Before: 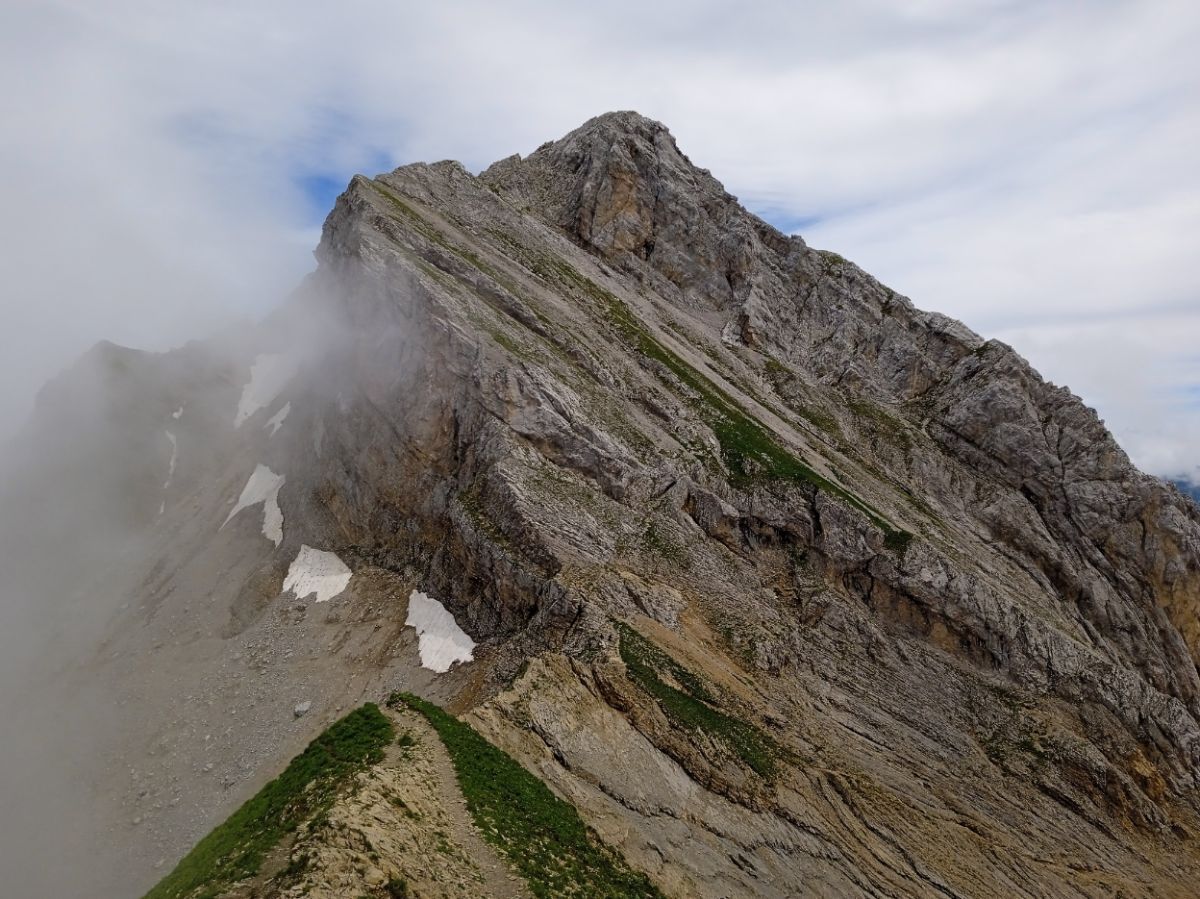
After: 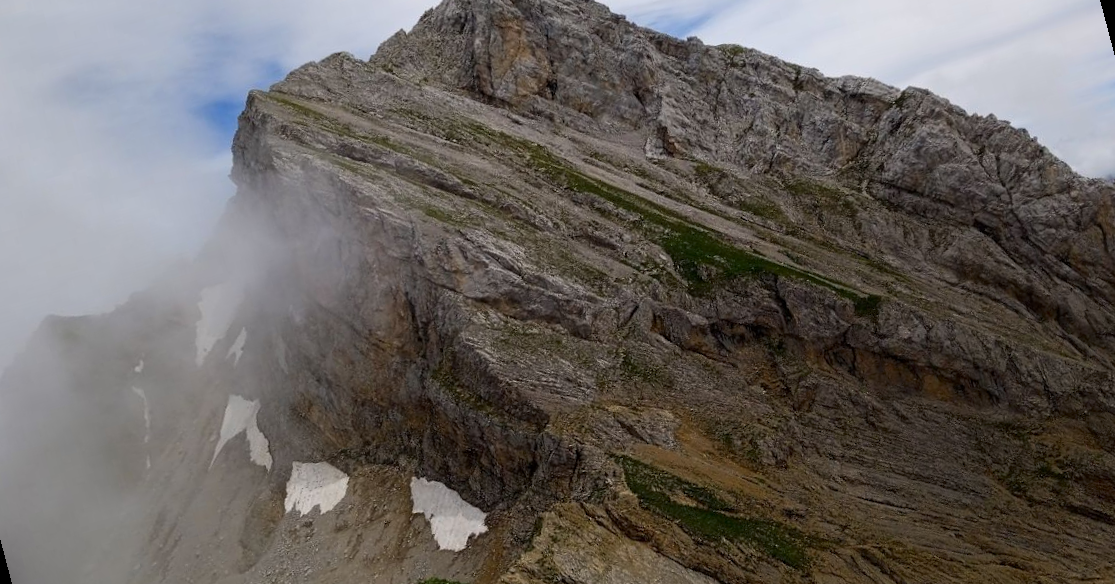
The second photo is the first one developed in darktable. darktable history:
shadows and highlights: shadows -88.03, highlights -35.45, shadows color adjustment 99.15%, highlights color adjustment 0%, soften with gaussian
rotate and perspective: rotation -14.8°, crop left 0.1, crop right 0.903, crop top 0.25, crop bottom 0.748
